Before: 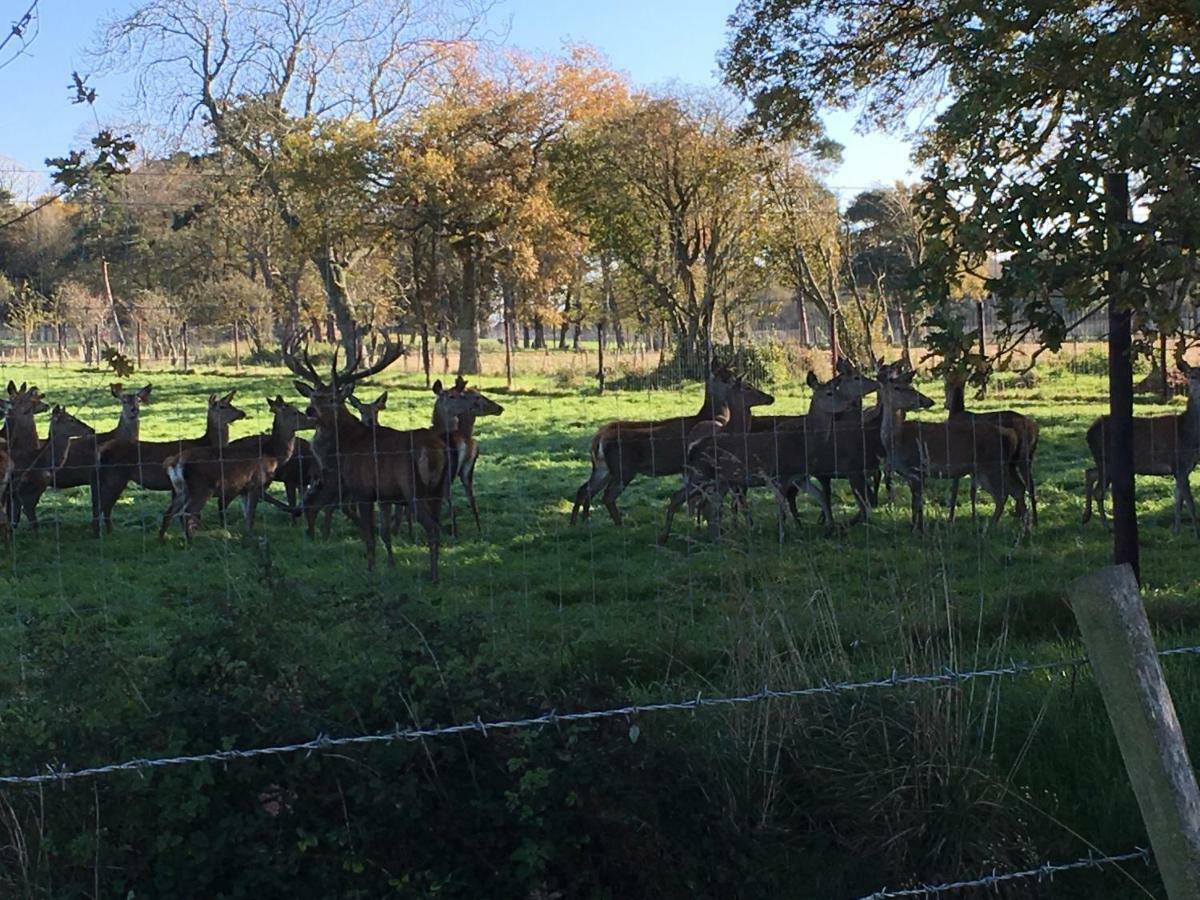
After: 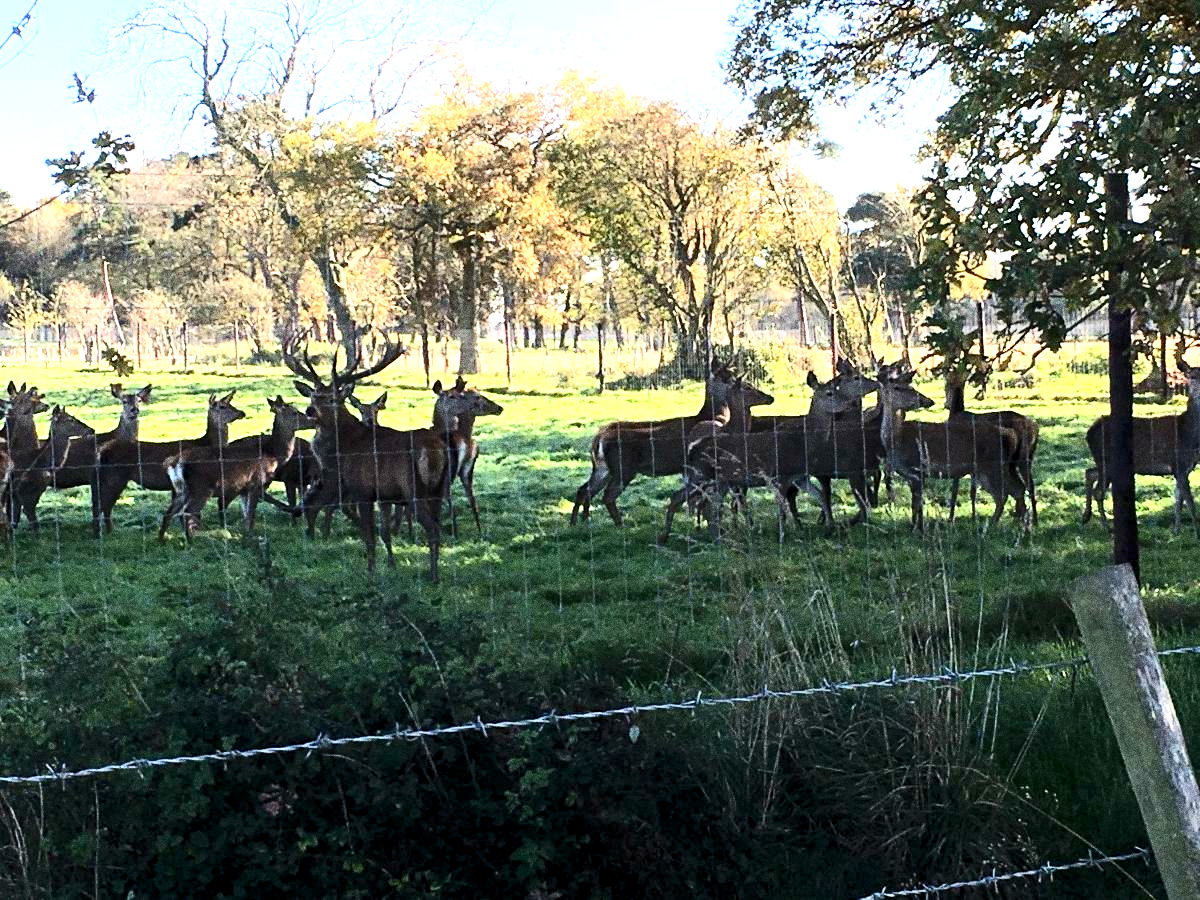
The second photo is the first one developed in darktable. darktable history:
exposure: black level correction 0, exposure 1.3 EV, compensate exposure bias true, compensate highlight preservation false
rgb levels: levels [[0.01, 0.419, 0.839], [0, 0.5, 1], [0, 0.5, 1]]
contrast brightness saturation: contrast 0.28
grain: coarseness 0.09 ISO, strength 40%
